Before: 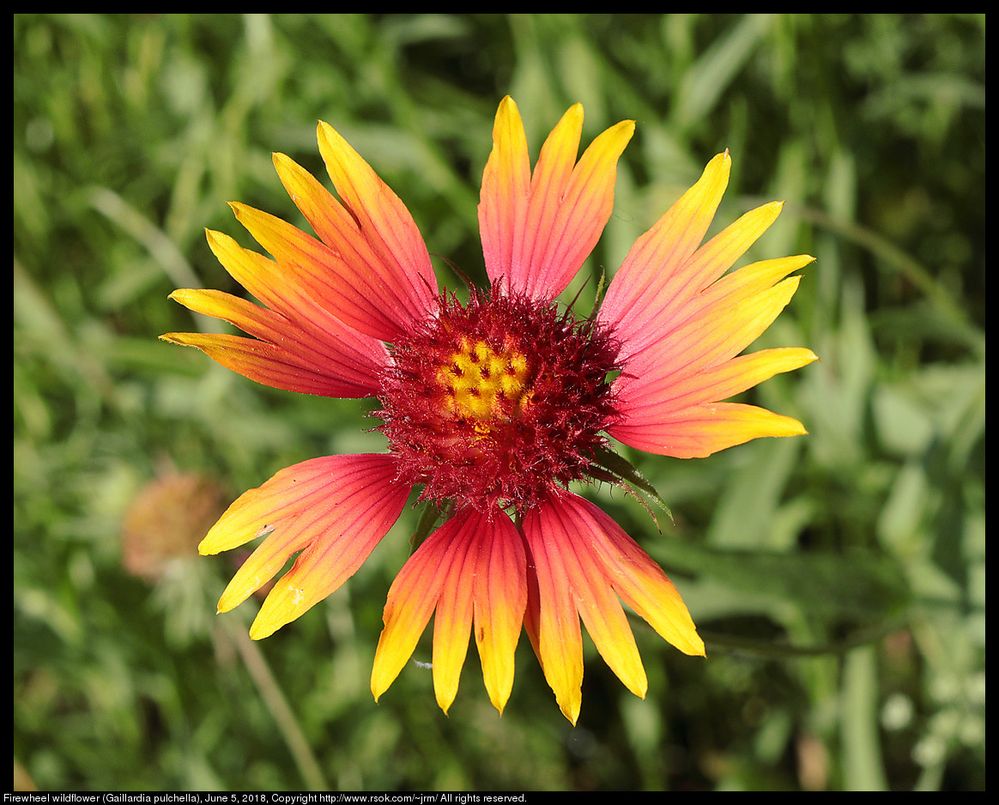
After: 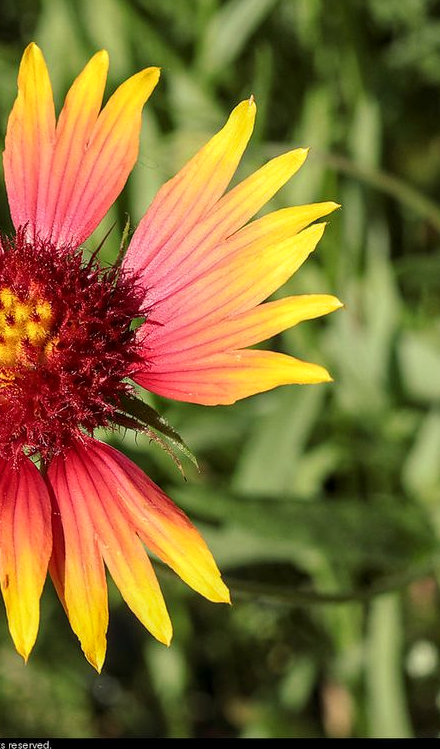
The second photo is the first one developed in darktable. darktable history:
white balance: red 1.009, blue 0.985
local contrast: on, module defaults
crop: left 47.628%, top 6.643%, right 7.874%
